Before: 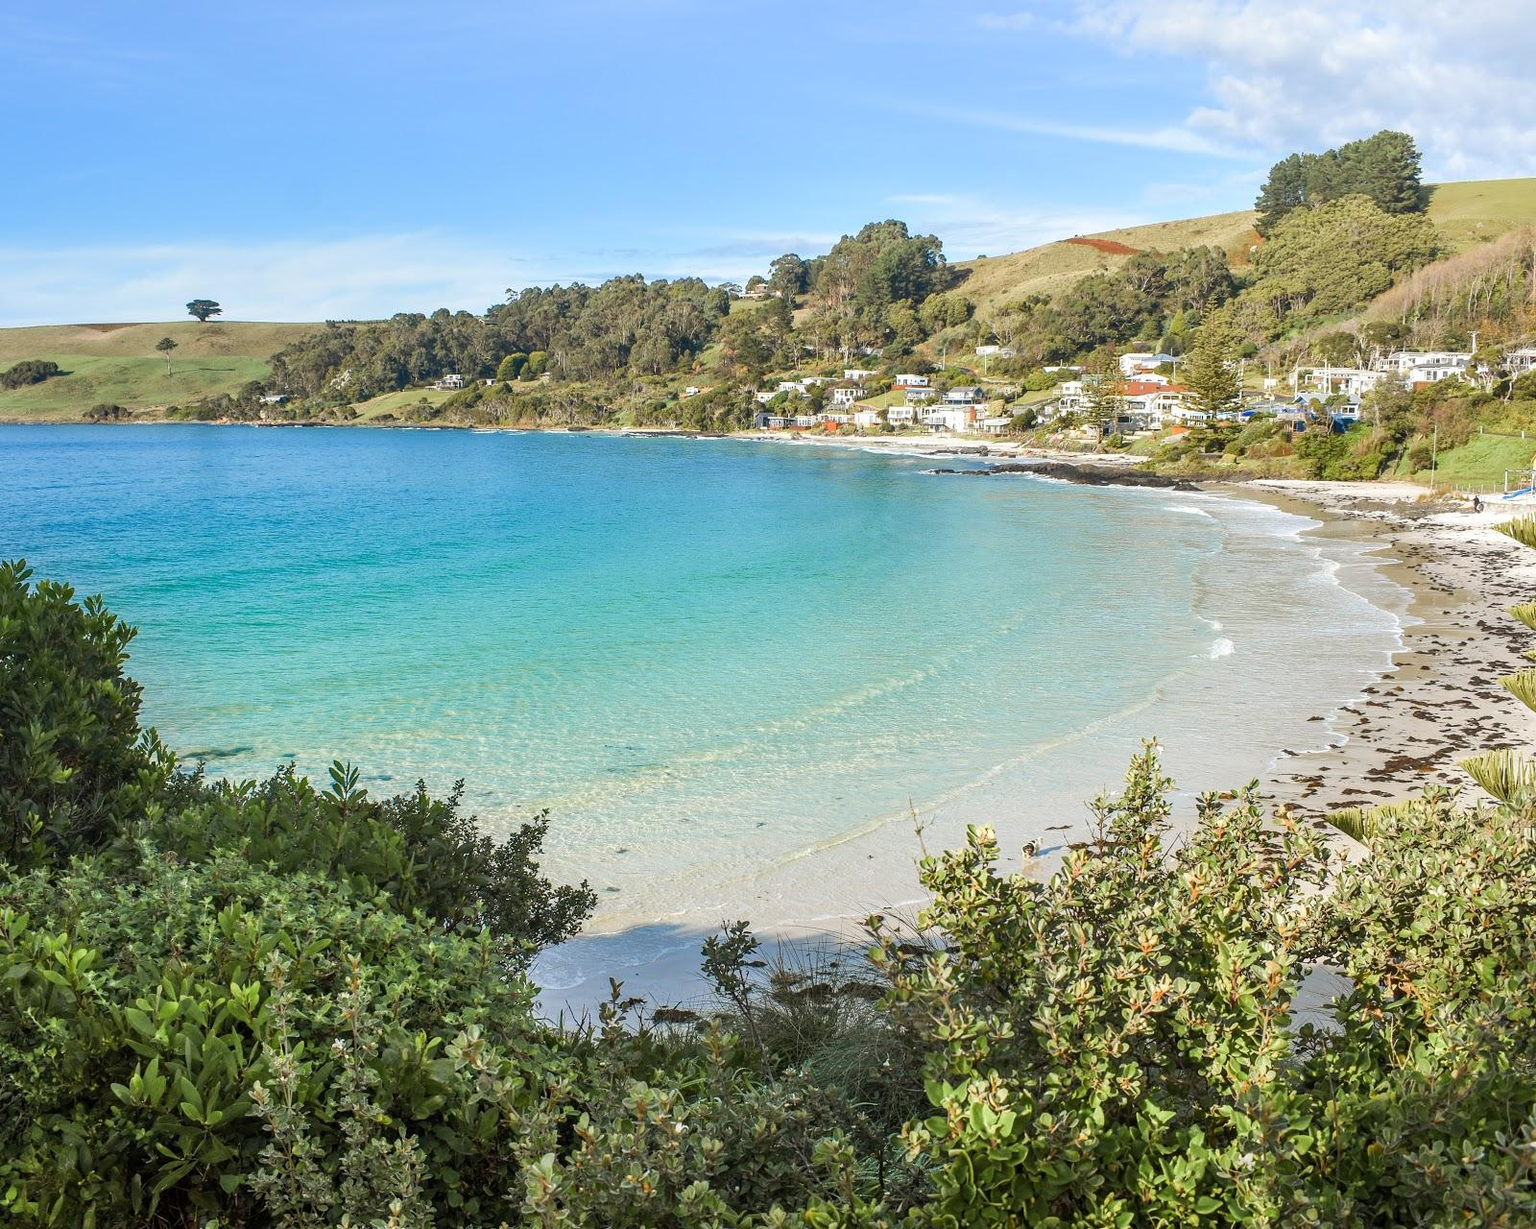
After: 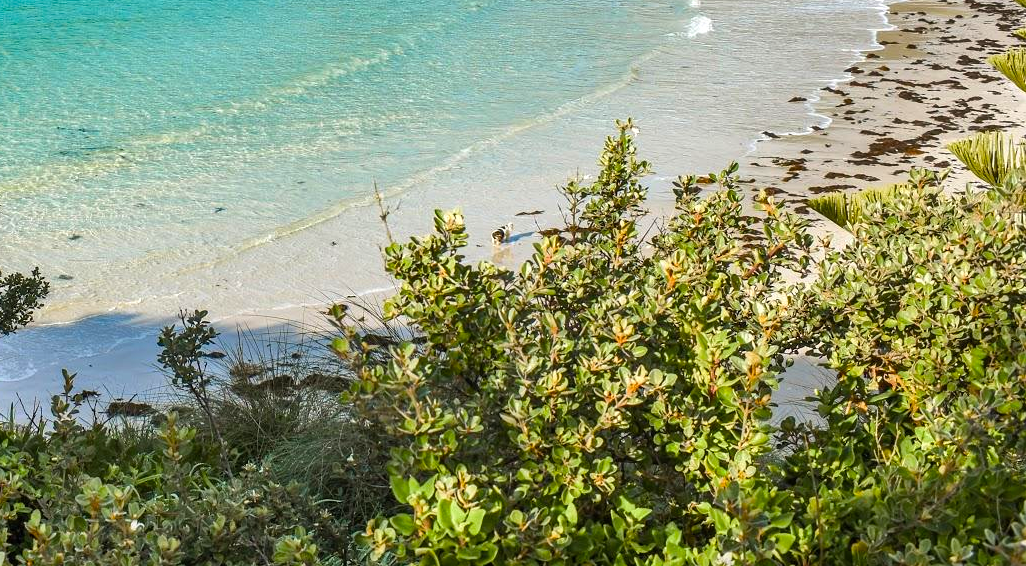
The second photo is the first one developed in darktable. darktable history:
crop and rotate: left 35.822%, top 50.766%, bottom 4.984%
color balance rgb: perceptual saturation grading › global saturation 29.434%, contrast 5.567%
shadows and highlights: low approximation 0.01, soften with gaussian
